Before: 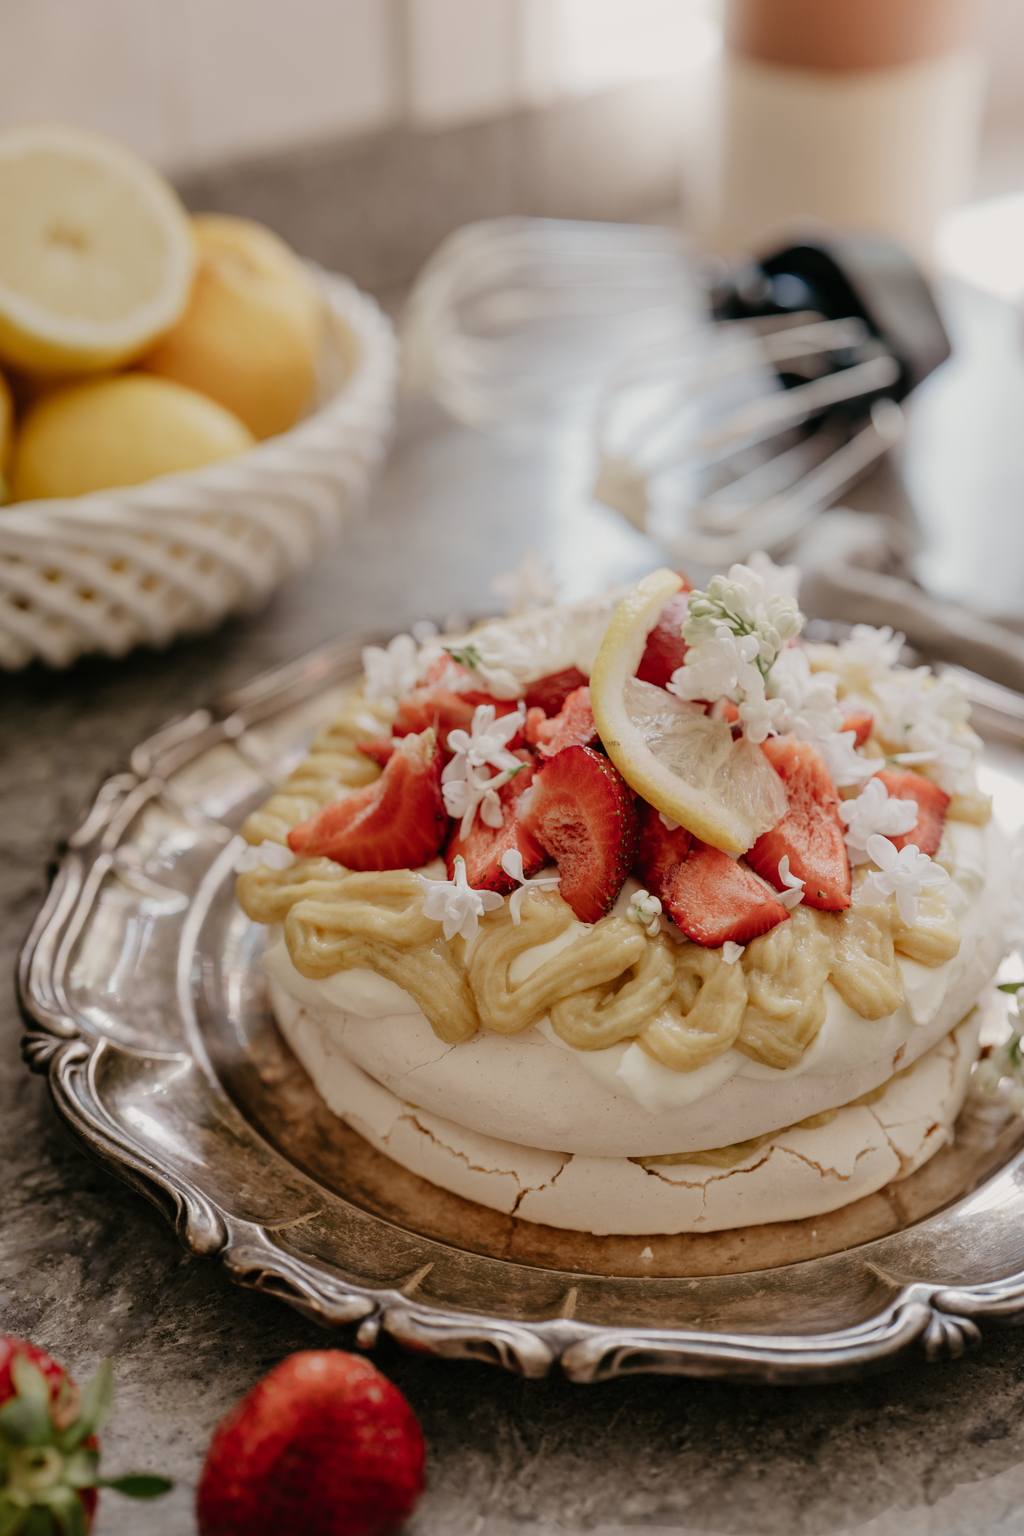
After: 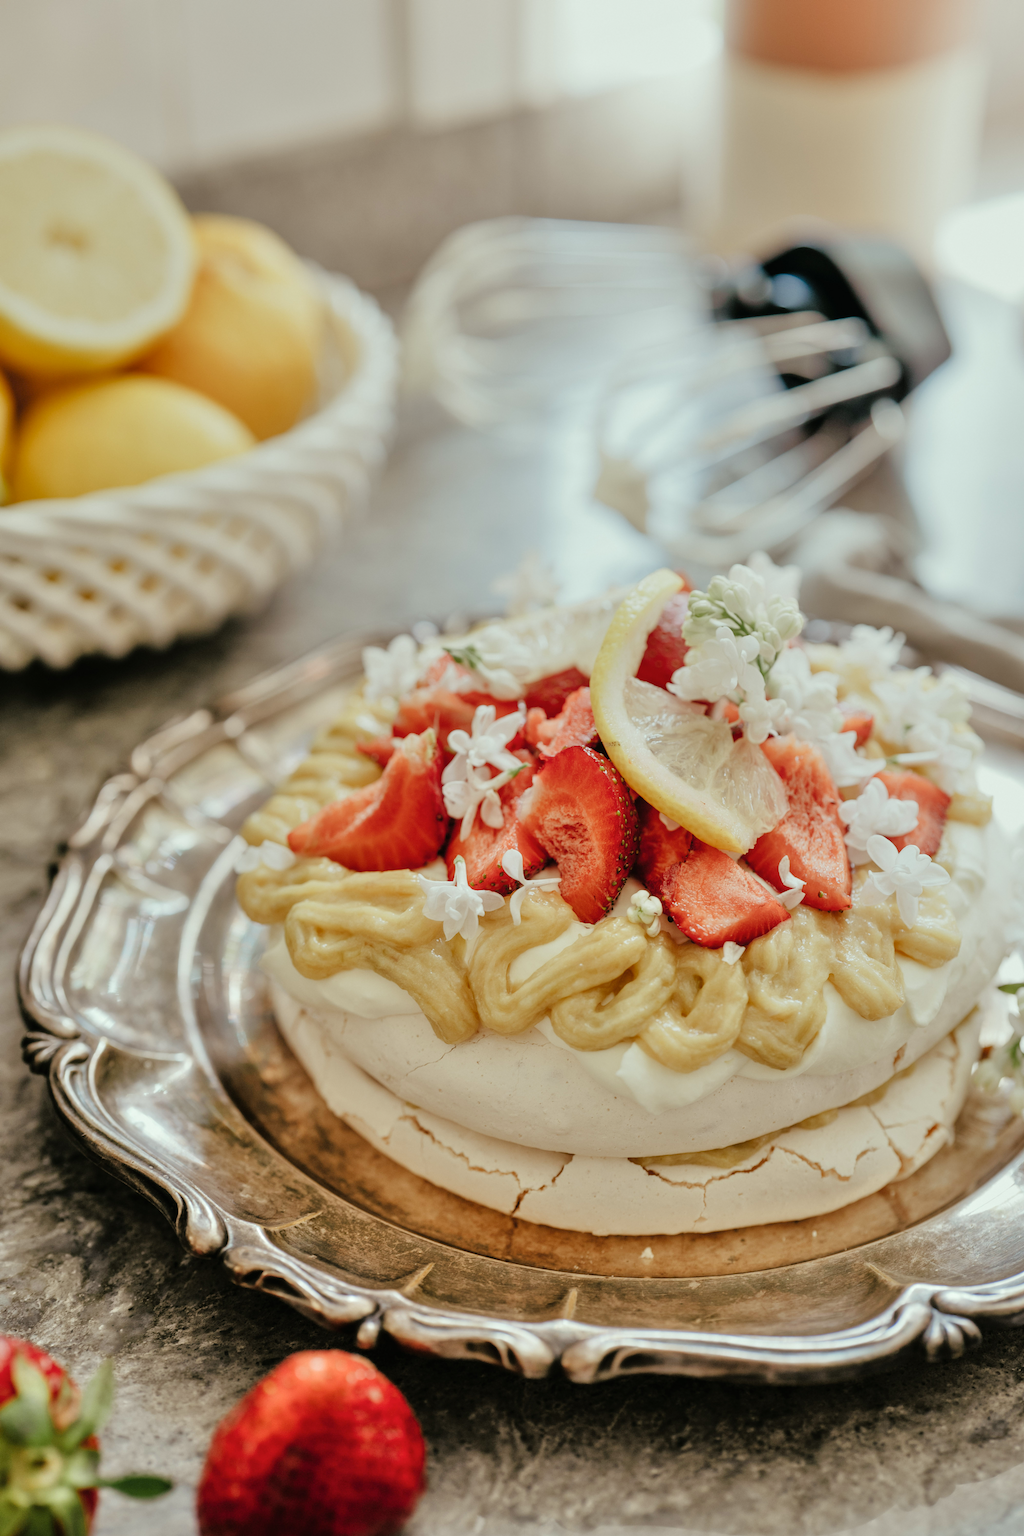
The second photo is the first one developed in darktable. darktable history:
tone equalizer: -7 EV 0.15 EV, -6 EV 0.6 EV, -5 EV 1.15 EV, -4 EV 1.33 EV, -3 EV 1.15 EV, -2 EV 0.6 EV, -1 EV 0.15 EV, mask exposure compensation -0.5 EV
color correction: highlights a* -6.69, highlights b* 0.49
